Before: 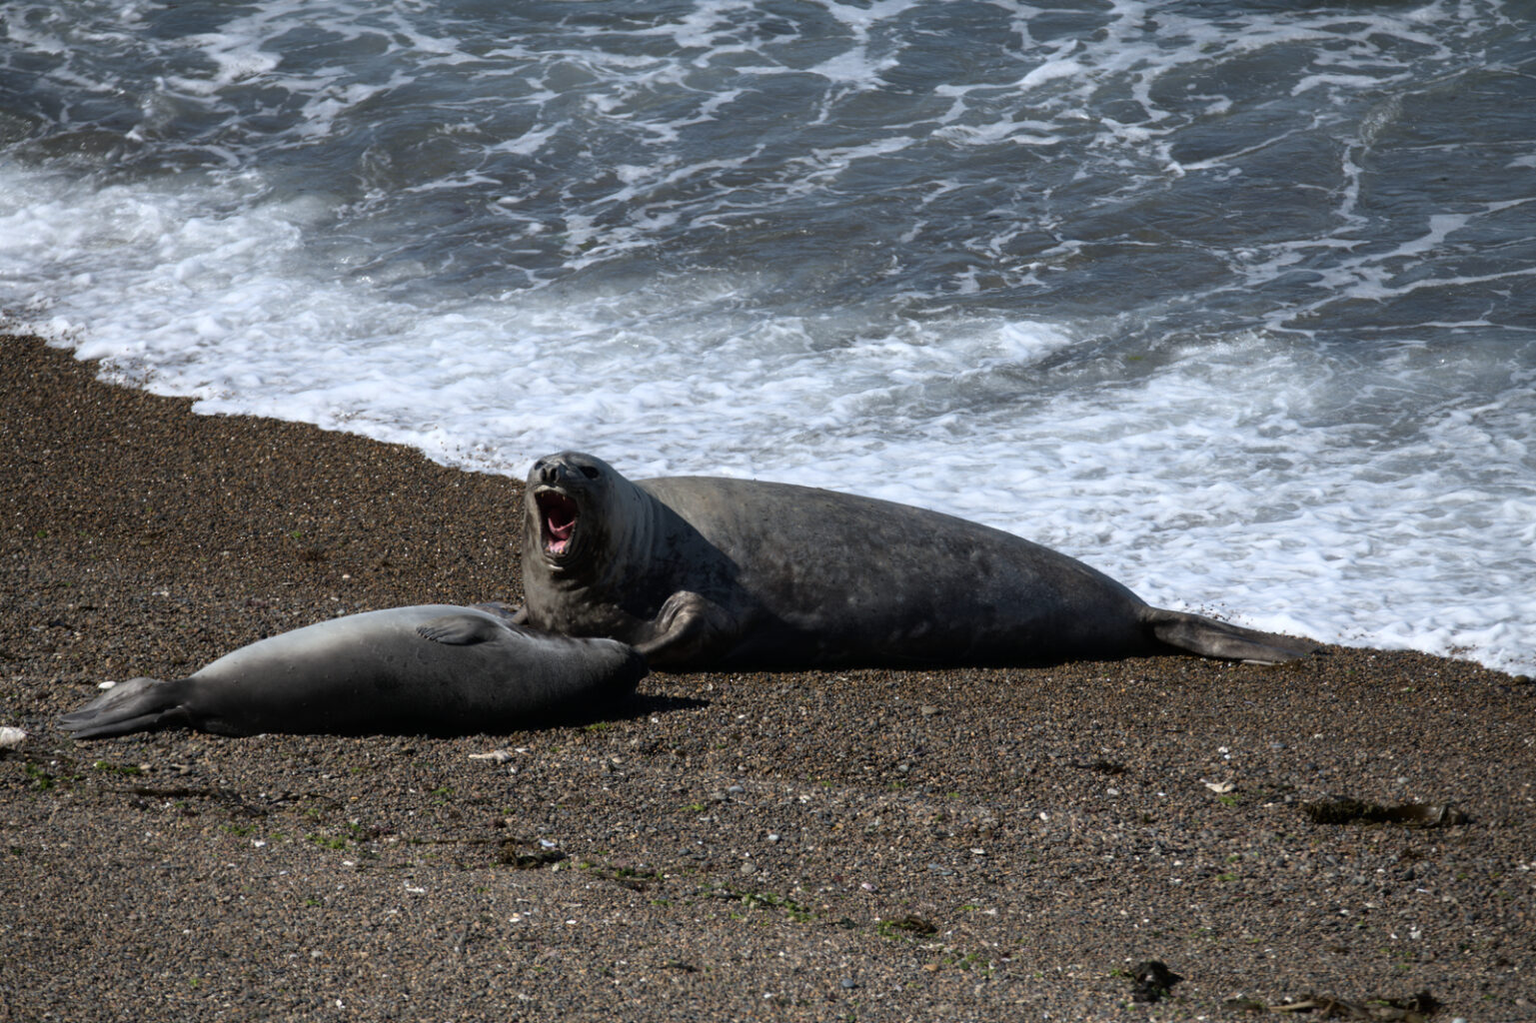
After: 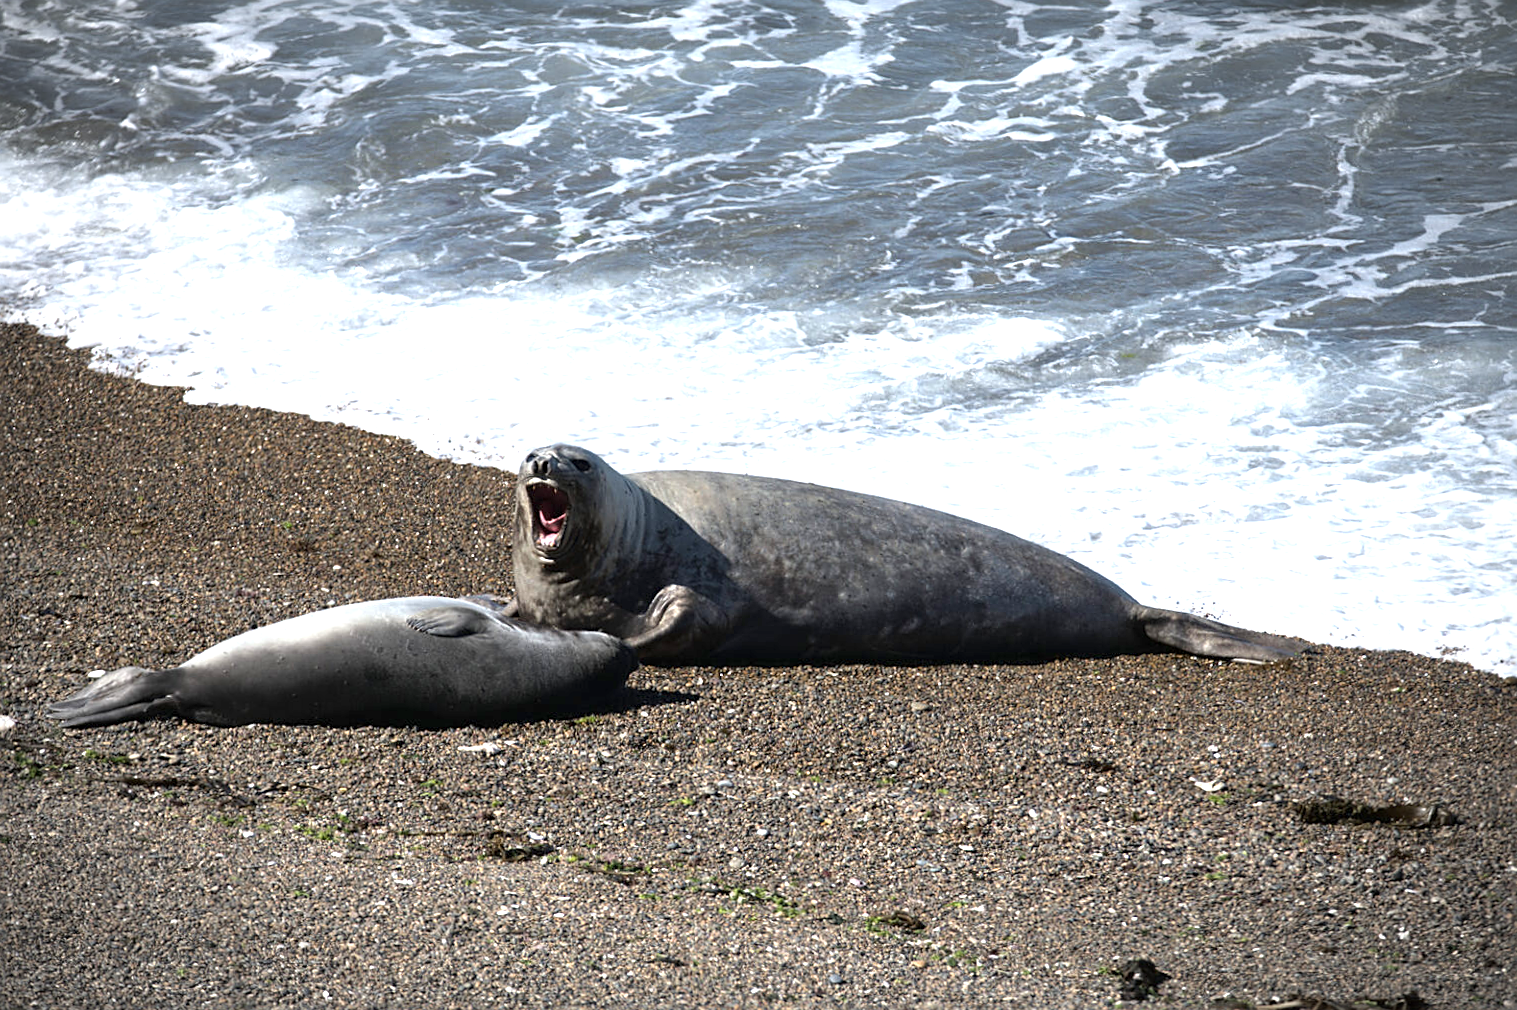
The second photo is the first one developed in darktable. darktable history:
exposure: black level correction 0, exposure 0.953 EV, compensate exposure bias true, compensate highlight preservation false
crop and rotate: angle -0.5°
vignetting: fall-off radius 70%, automatic ratio true
sharpen: on, module defaults
